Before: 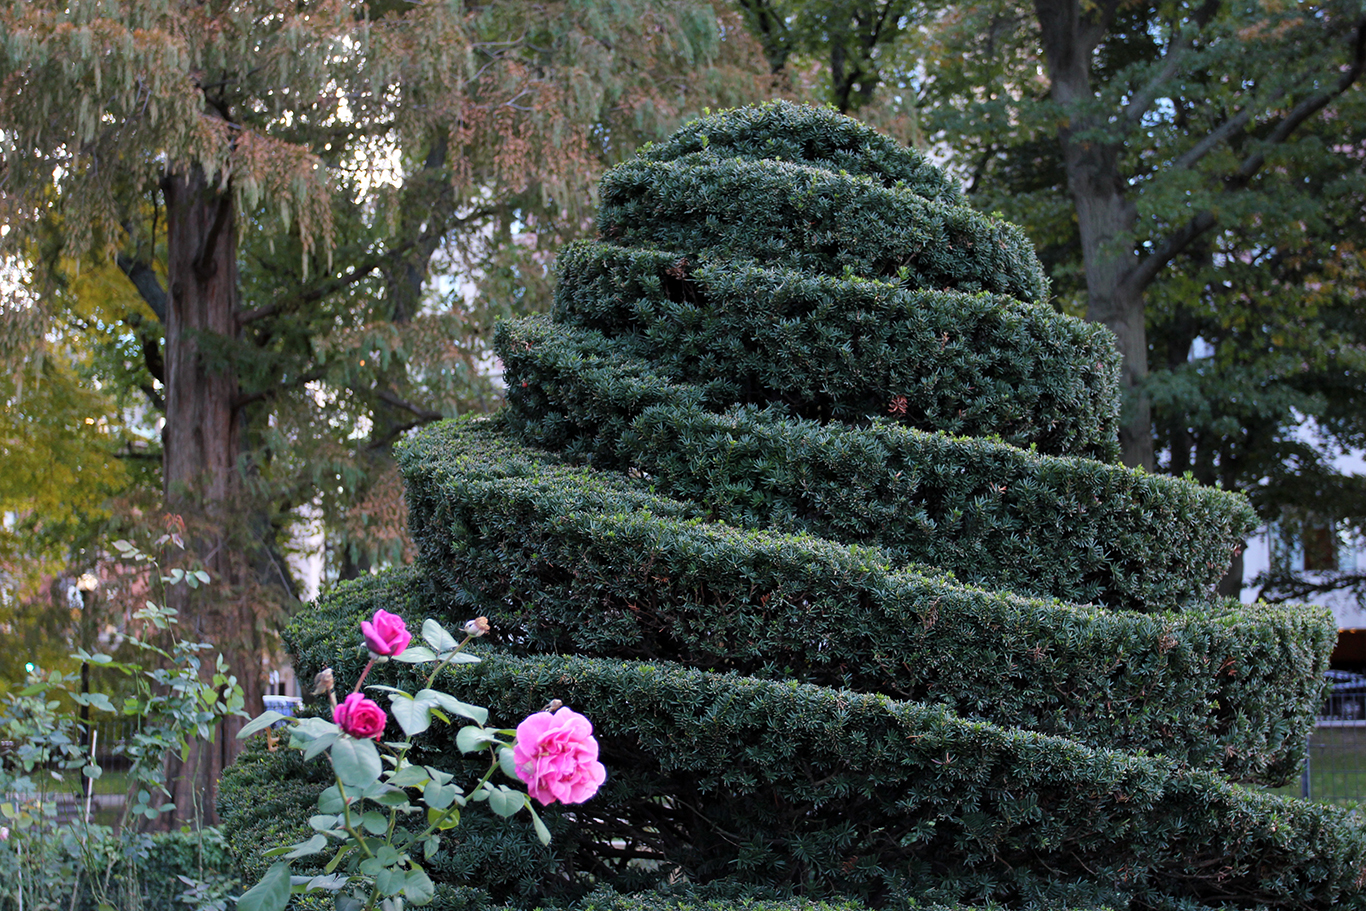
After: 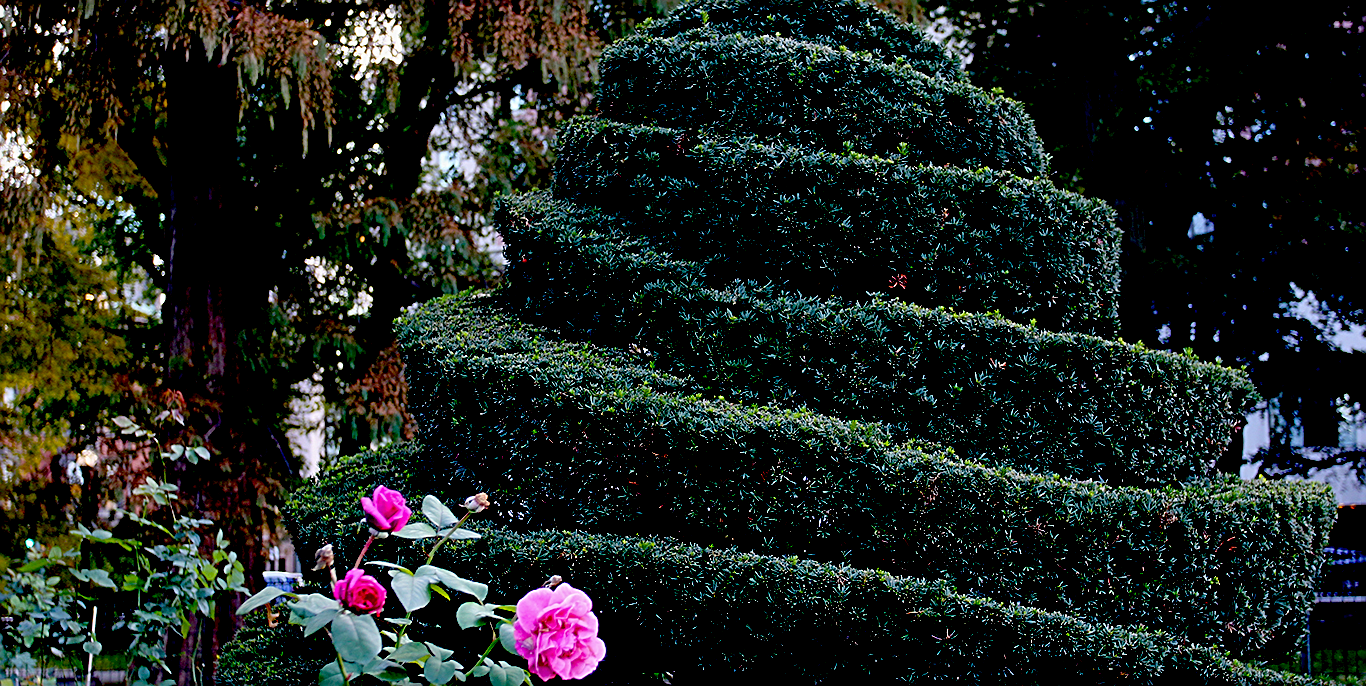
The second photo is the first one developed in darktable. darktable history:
exposure: black level correction 0.099, exposure -0.096 EV, compensate highlight preservation false
sharpen: on, module defaults
crop: top 13.649%, bottom 11.025%
